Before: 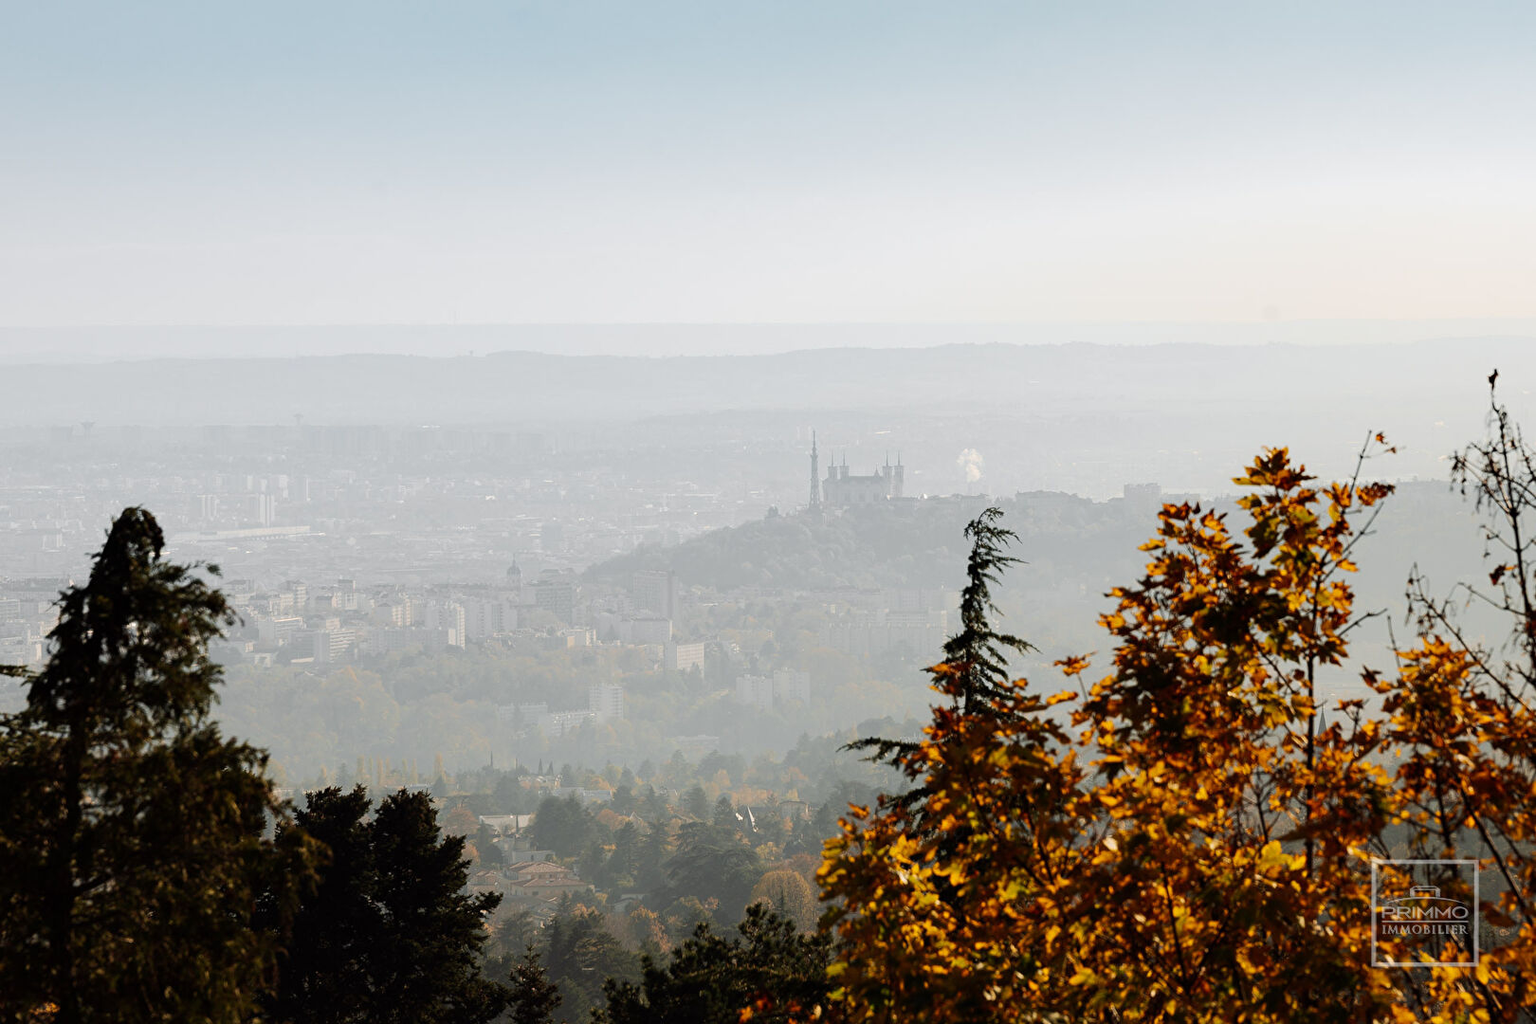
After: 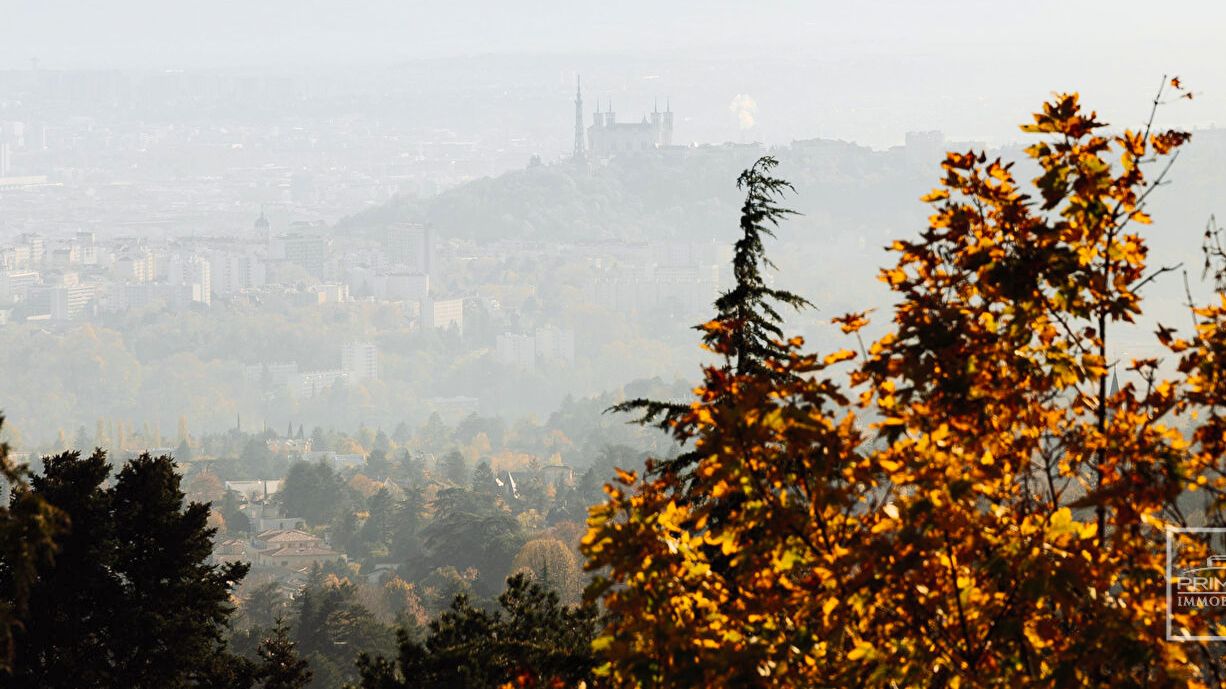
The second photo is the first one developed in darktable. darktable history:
contrast brightness saturation: contrast 0.2, brightness 0.15, saturation 0.14
crop and rotate: left 17.299%, top 35.115%, right 7.015%, bottom 1.024%
